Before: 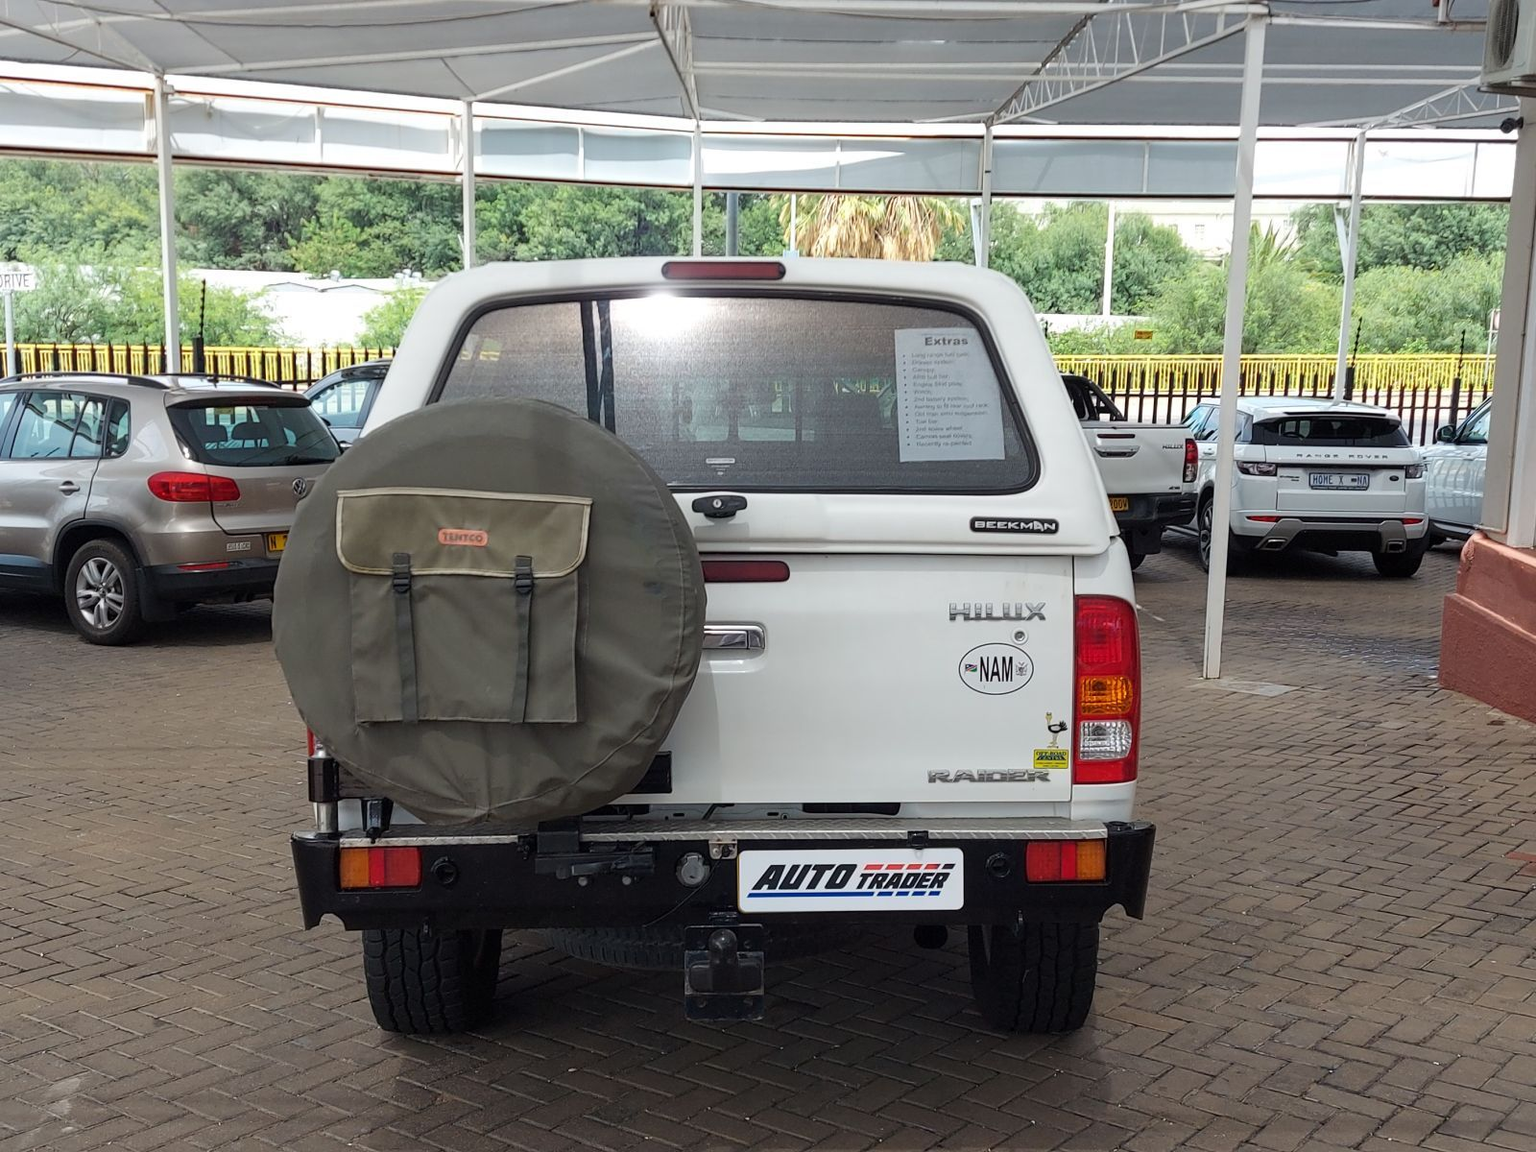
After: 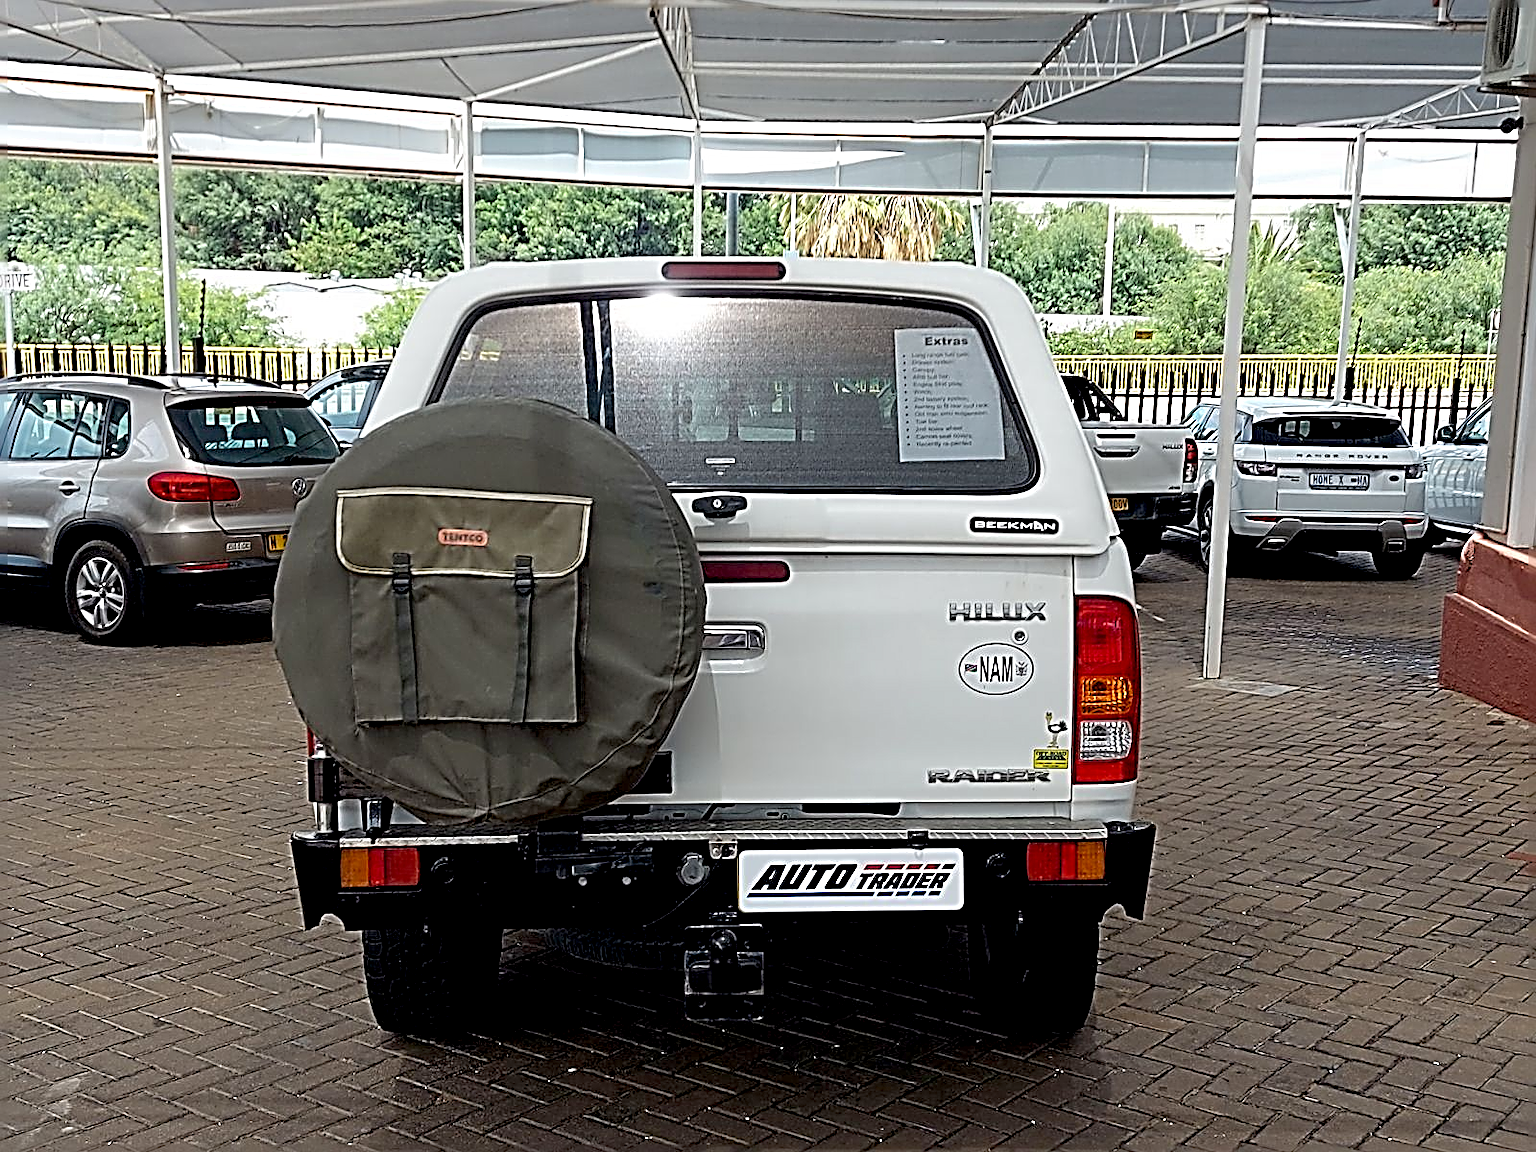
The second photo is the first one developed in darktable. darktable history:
exposure: black level correction 0.017, exposure -0.006 EV, compensate exposure bias true, compensate highlight preservation false
sharpen: radius 3.165, amount 1.713
